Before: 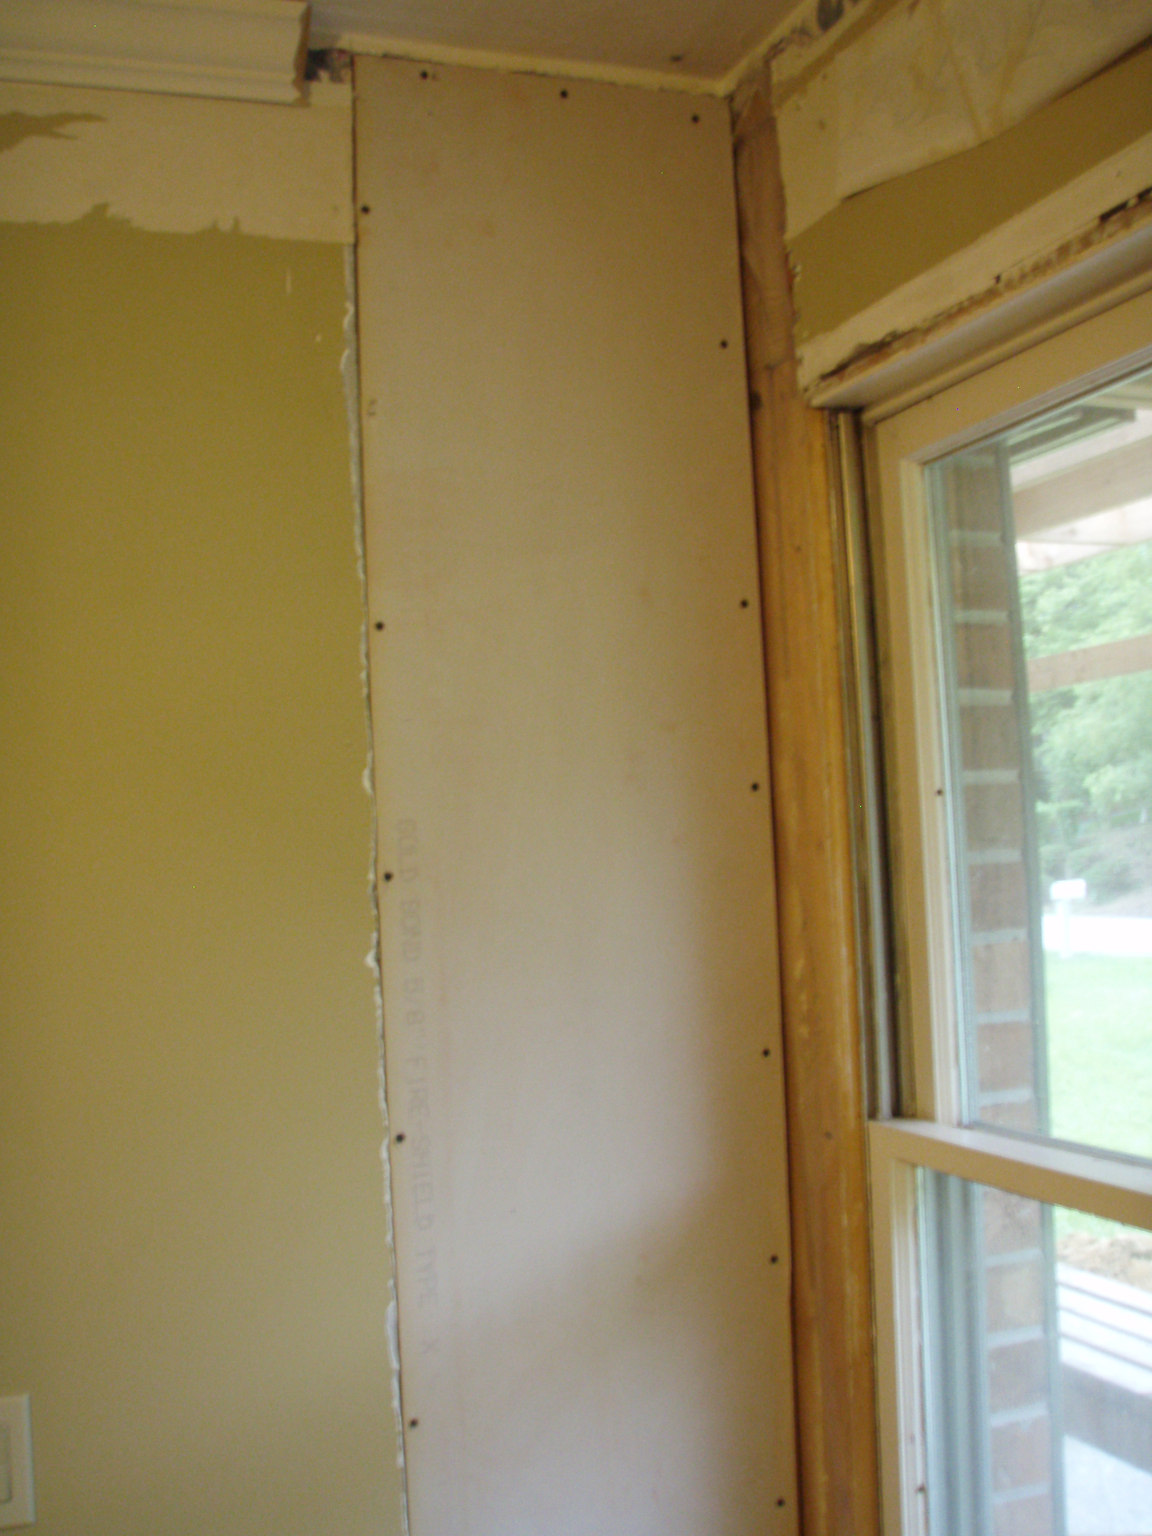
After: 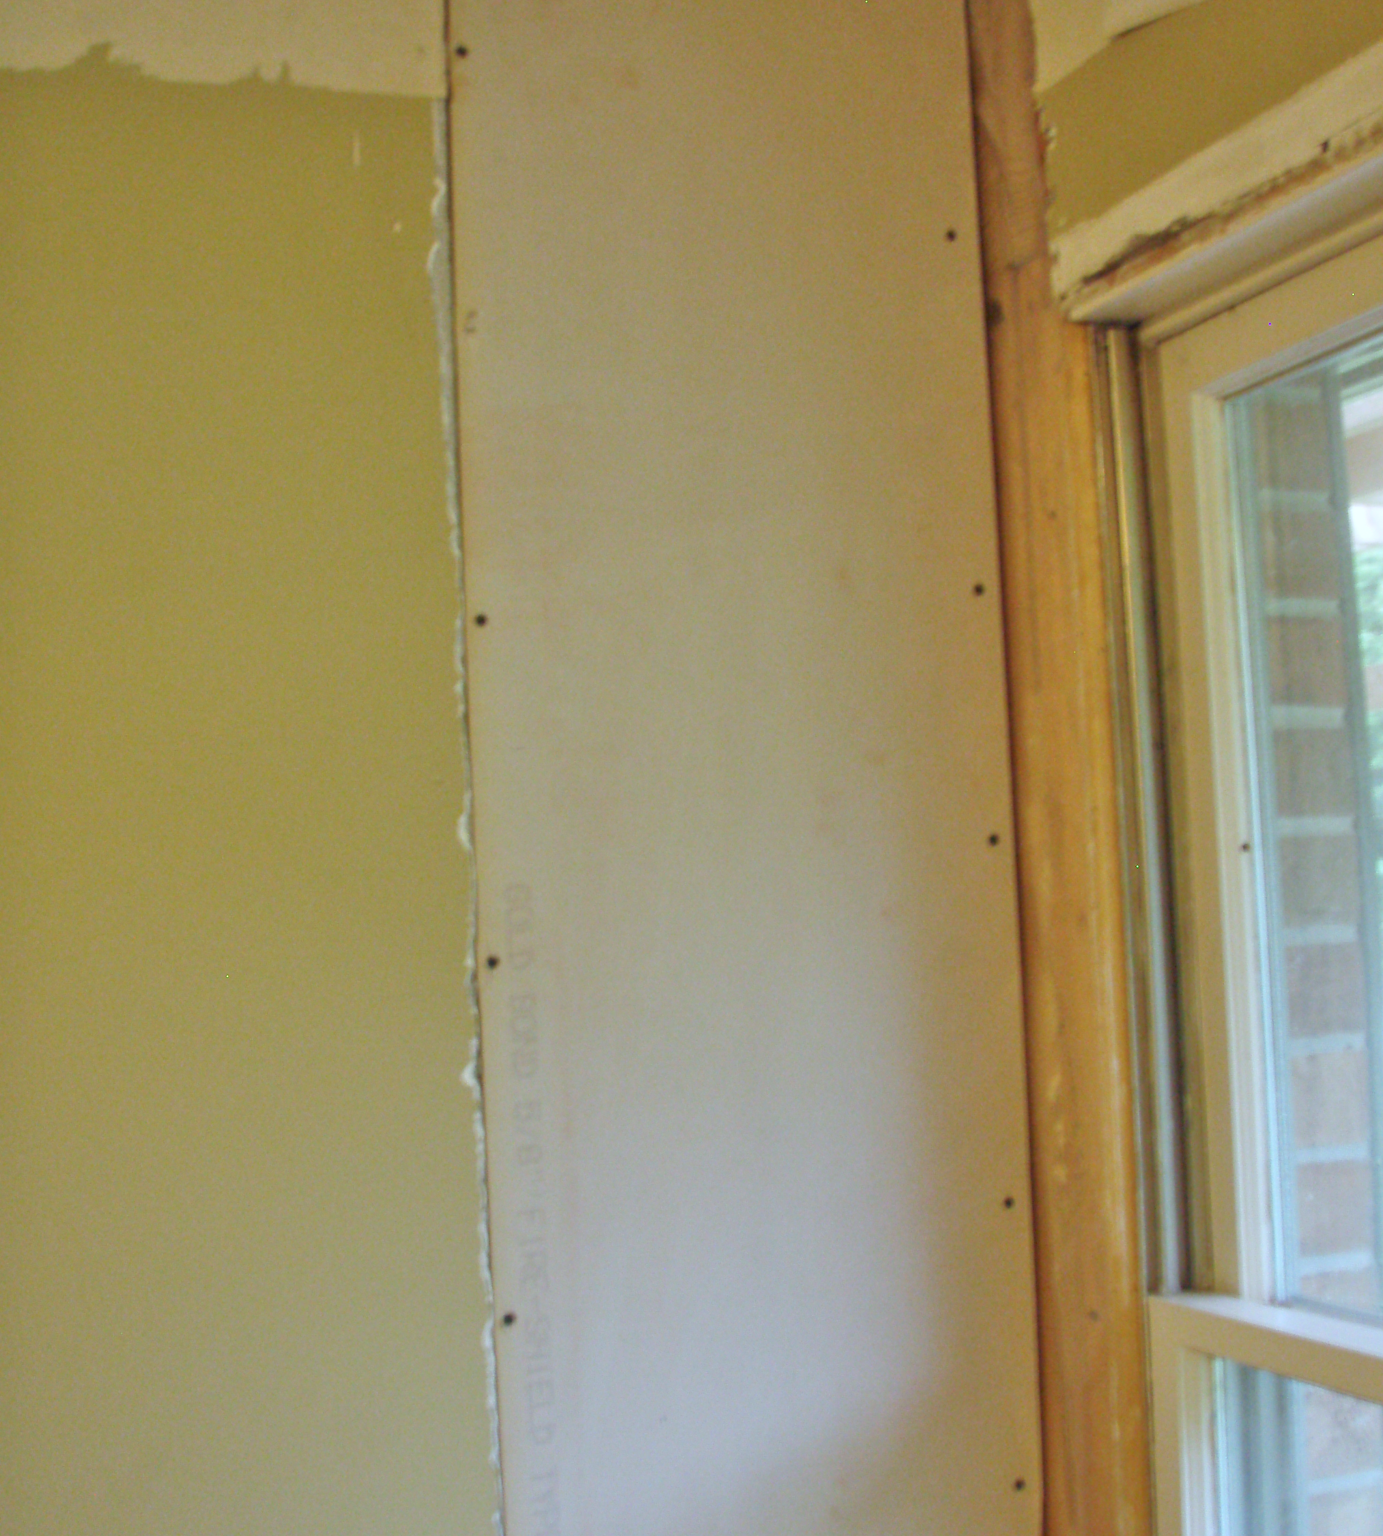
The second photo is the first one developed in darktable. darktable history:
crop and rotate: left 2.411%, top 11.208%, right 9.65%, bottom 15.518%
color calibration: x 0.369, y 0.382, temperature 4314.04 K
tone equalizer: -7 EV 0.151 EV, -6 EV 0.585 EV, -5 EV 1.12 EV, -4 EV 1.3 EV, -3 EV 1.14 EV, -2 EV 0.6 EV, -1 EV 0.159 EV
